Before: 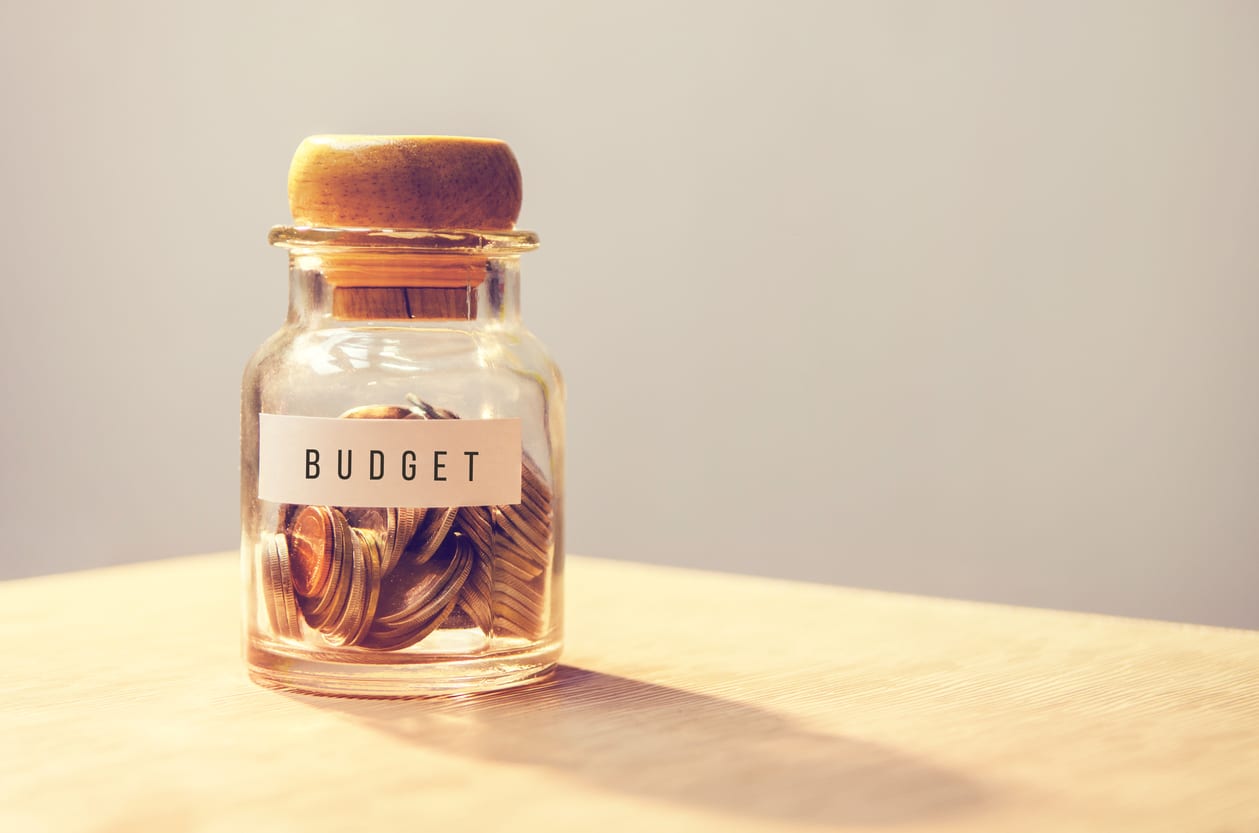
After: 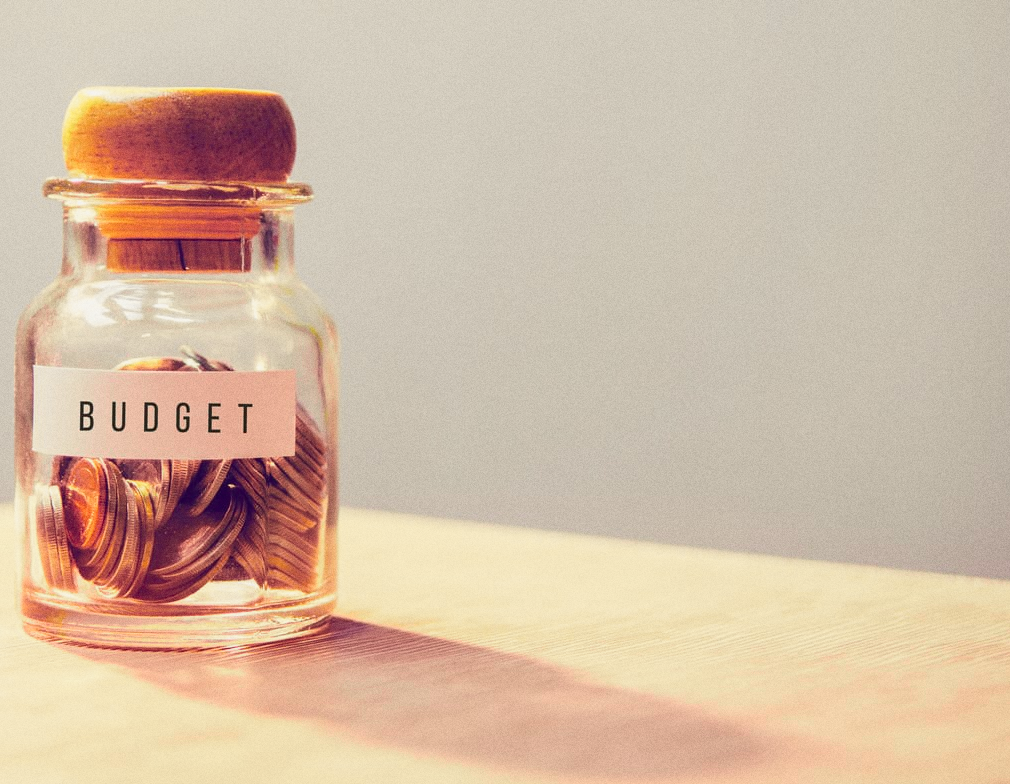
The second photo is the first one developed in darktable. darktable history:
tone curve: curves: ch0 [(0, 0) (0.087, 0.054) (0.281, 0.245) (0.532, 0.514) (0.835, 0.818) (0.994, 0.955)]; ch1 [(0, 0) (0.27, 0.195) (0.406, 0.435) (0.452, 0.474) (0.495, 0.5) (0.514, 0.508) (0.537, 0.556) (0.654, 0.689) (1, 1)]; ch2 [(0, 0) (0.269, 0.299) (0.459, 0.441) (0.498, 0.499) (0.523, 0.52) (0.551, 0.549) (0.633, 0.625) (0.659, 0.681) (0.718, 0.764) (1, 1)], color space Lab, independent channels, preserve colors none
crop and rotate: left 17.959%, top 5.771%, right 1.742%
grain: coarseness 0.09 ISO
